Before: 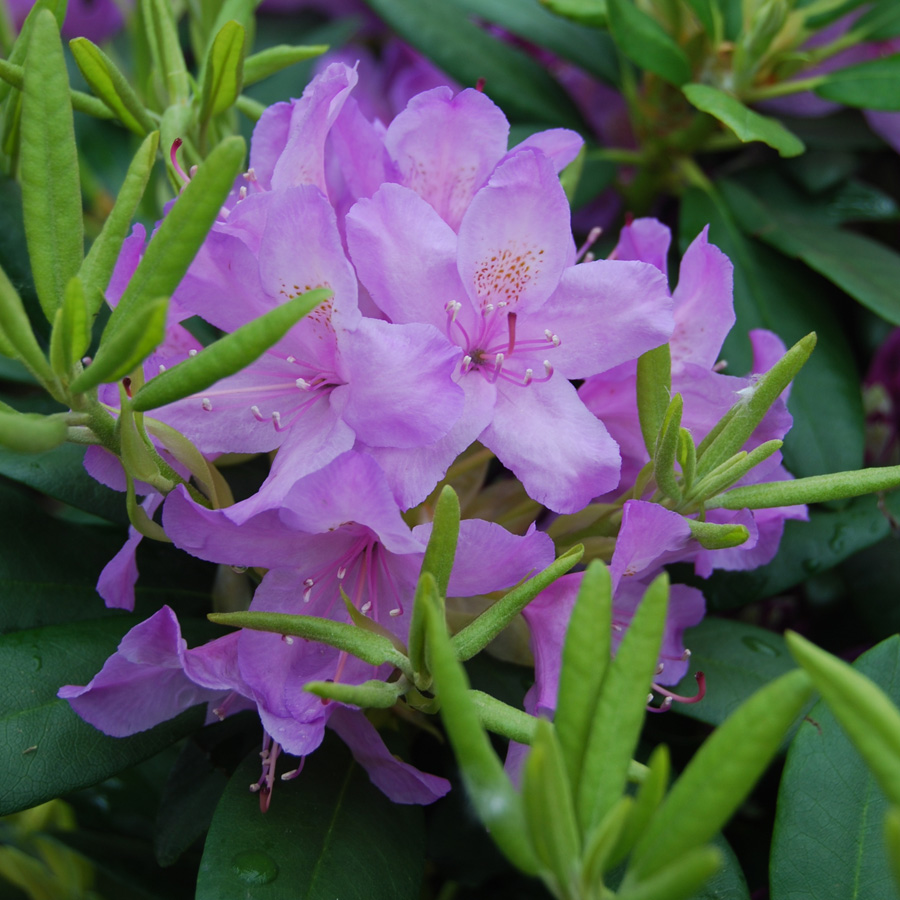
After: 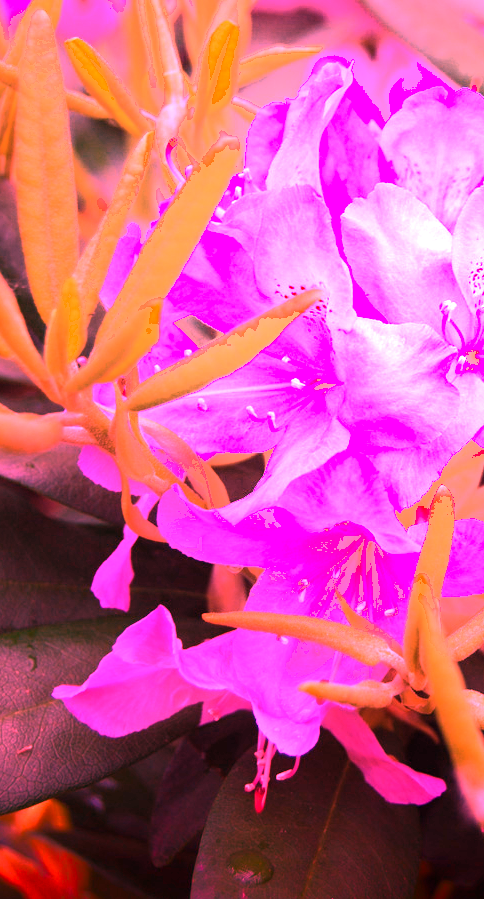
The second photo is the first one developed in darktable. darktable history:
white balance: red 4.26, blue 1.802
crop: left 0.587%, right 45.588%, bottom 0.086%
shadows and highlights: shadows -70, highlights 35, soften with gaussian
